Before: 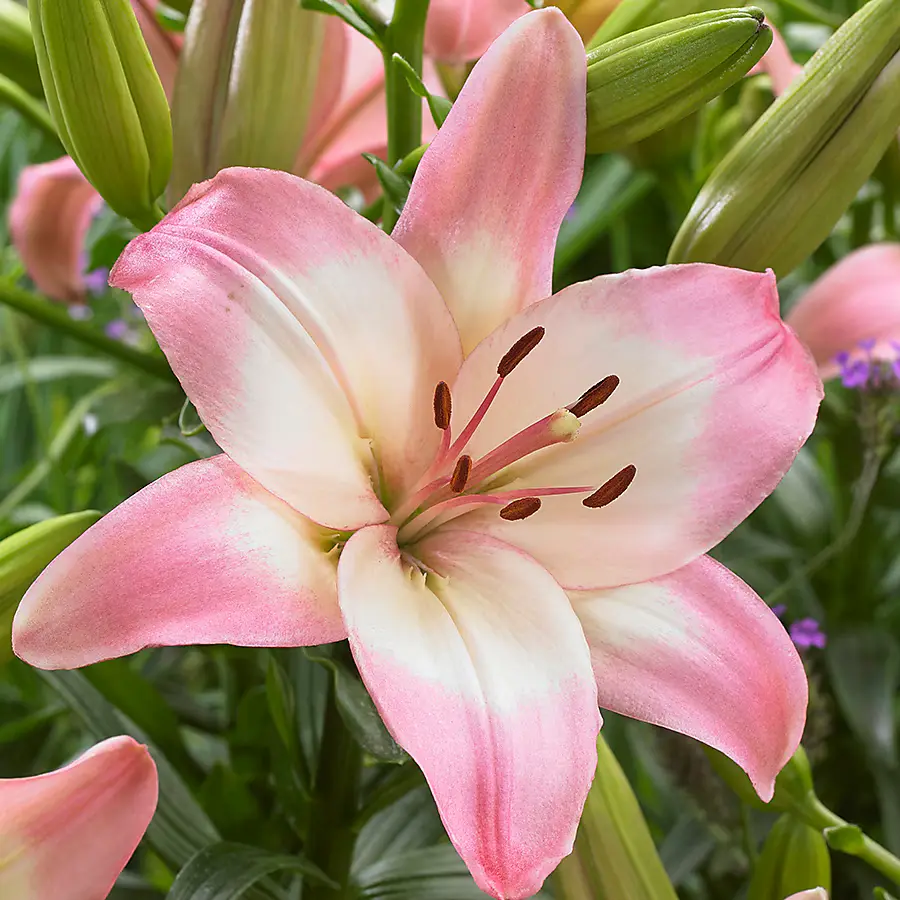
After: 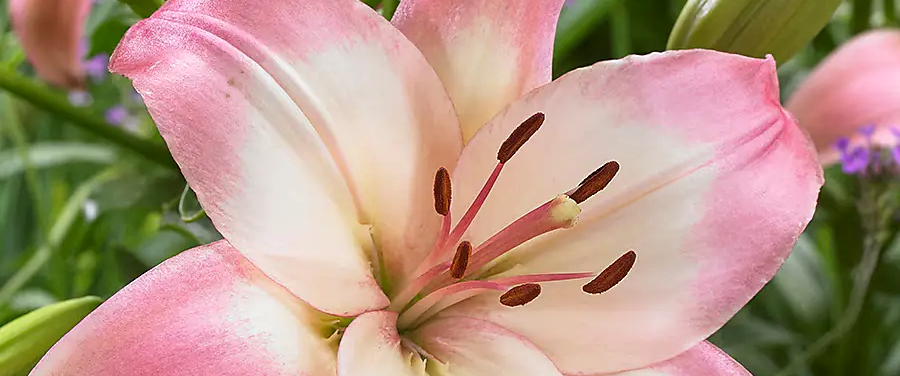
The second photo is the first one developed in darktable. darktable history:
local contrast: highlights 100%, shadows 100%, detail 120%, midtone range 0.2
crop and rotate: top 23.84%, bottom 34.294%
